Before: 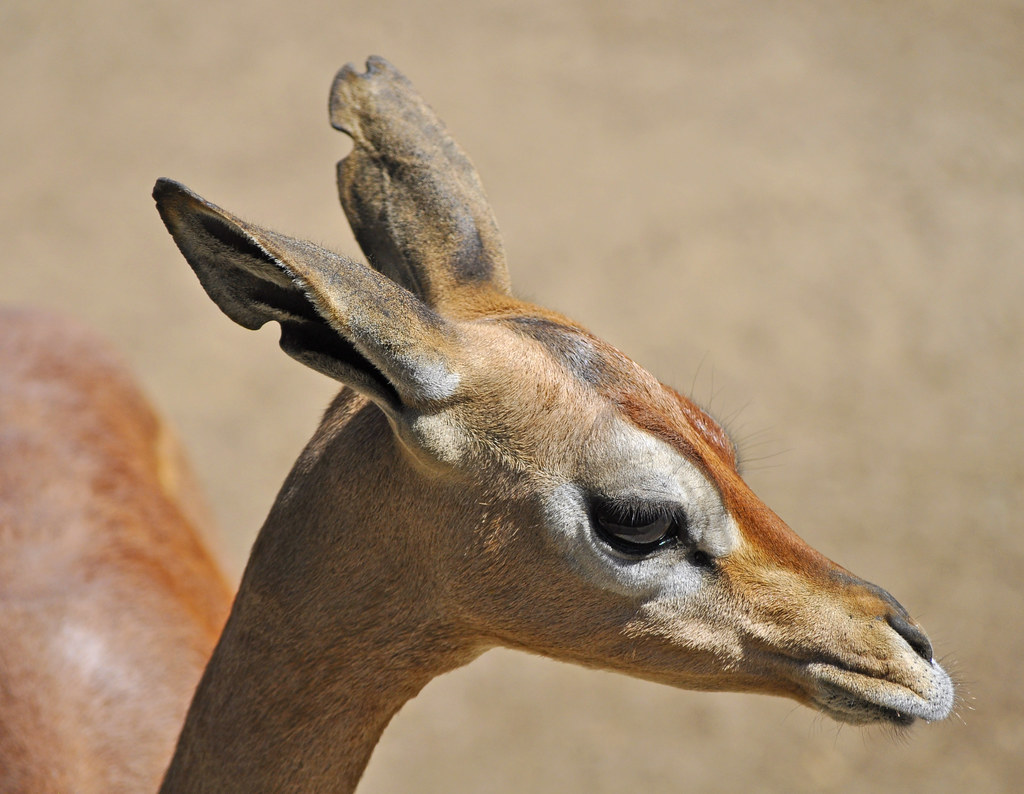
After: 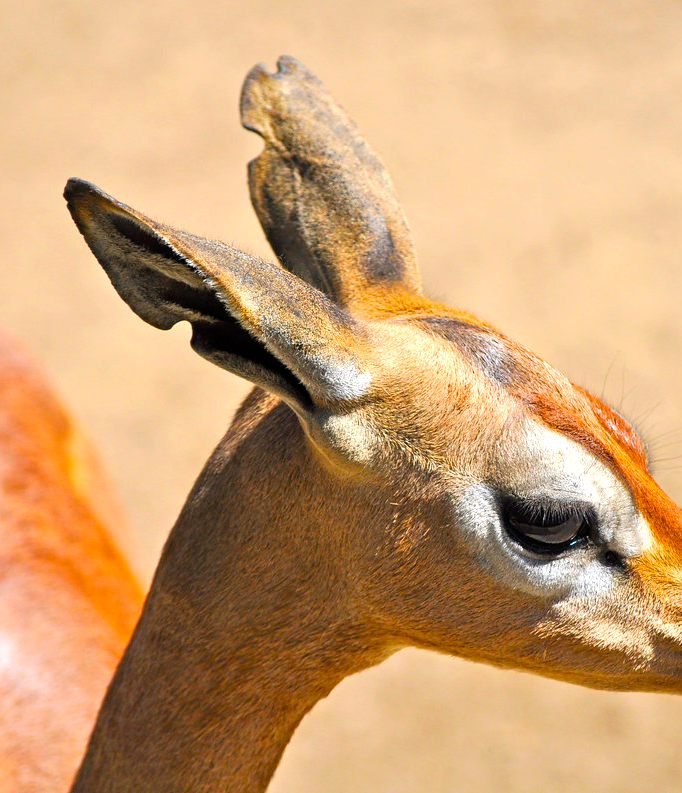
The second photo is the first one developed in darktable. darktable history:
crop and rotate: left 8.786%, right 24.548%
exposure: exposure 0.64 EV, compensate highlight preservation false
color balance rgb: perceptual saturation grading › global saturation 20%, global vibrance 20%
